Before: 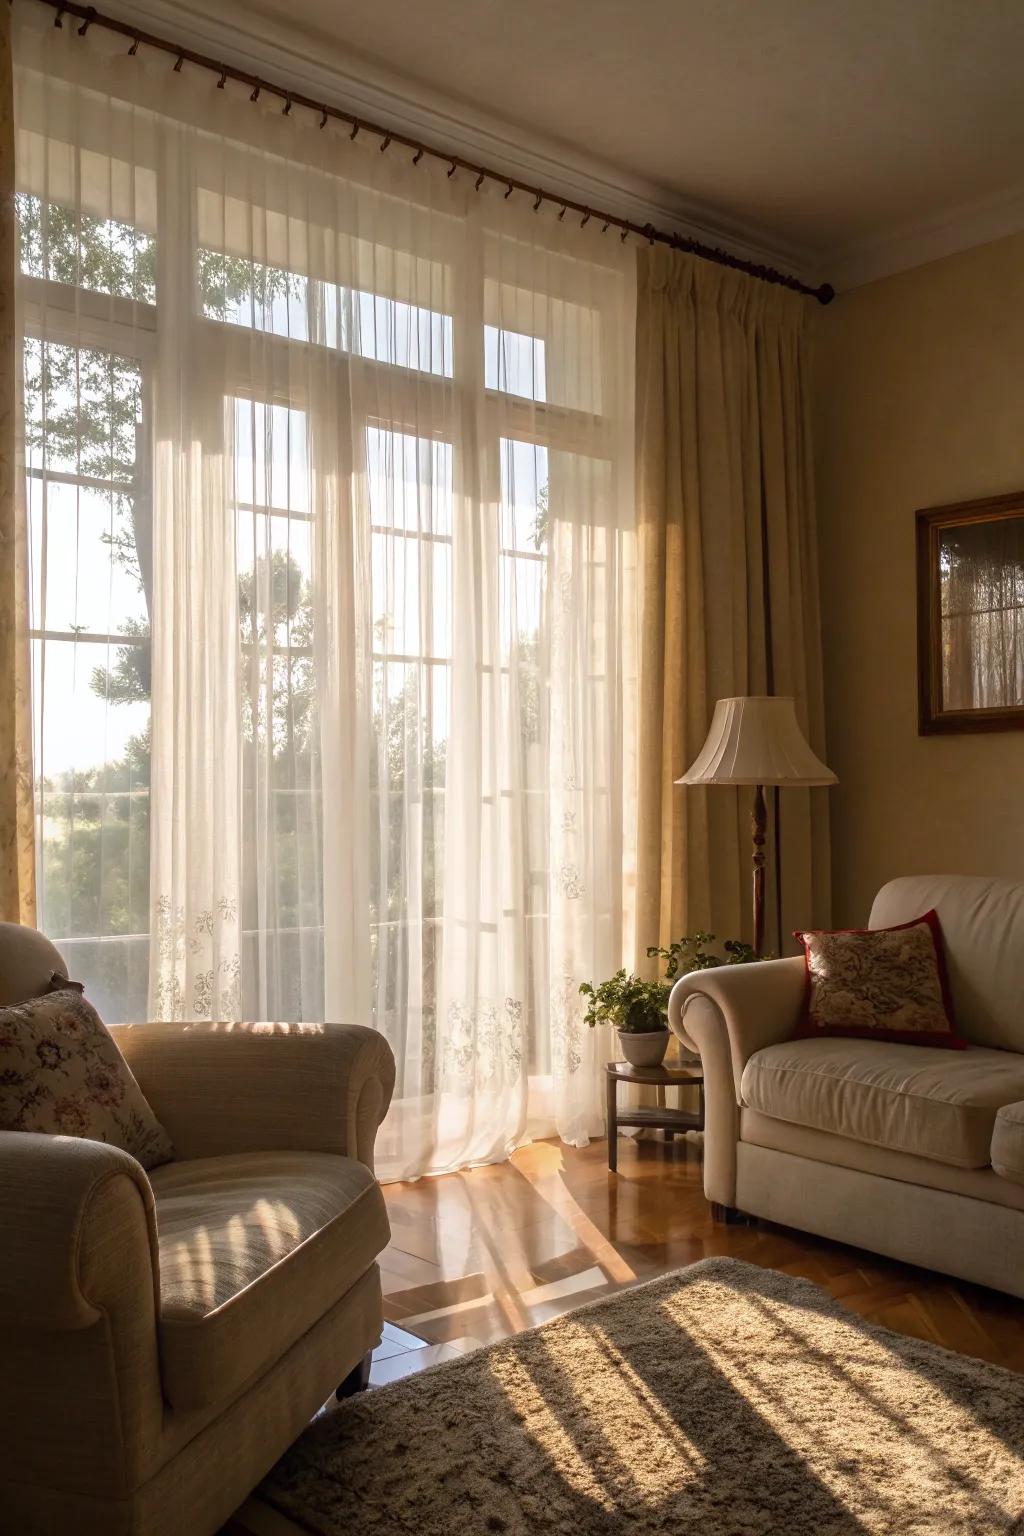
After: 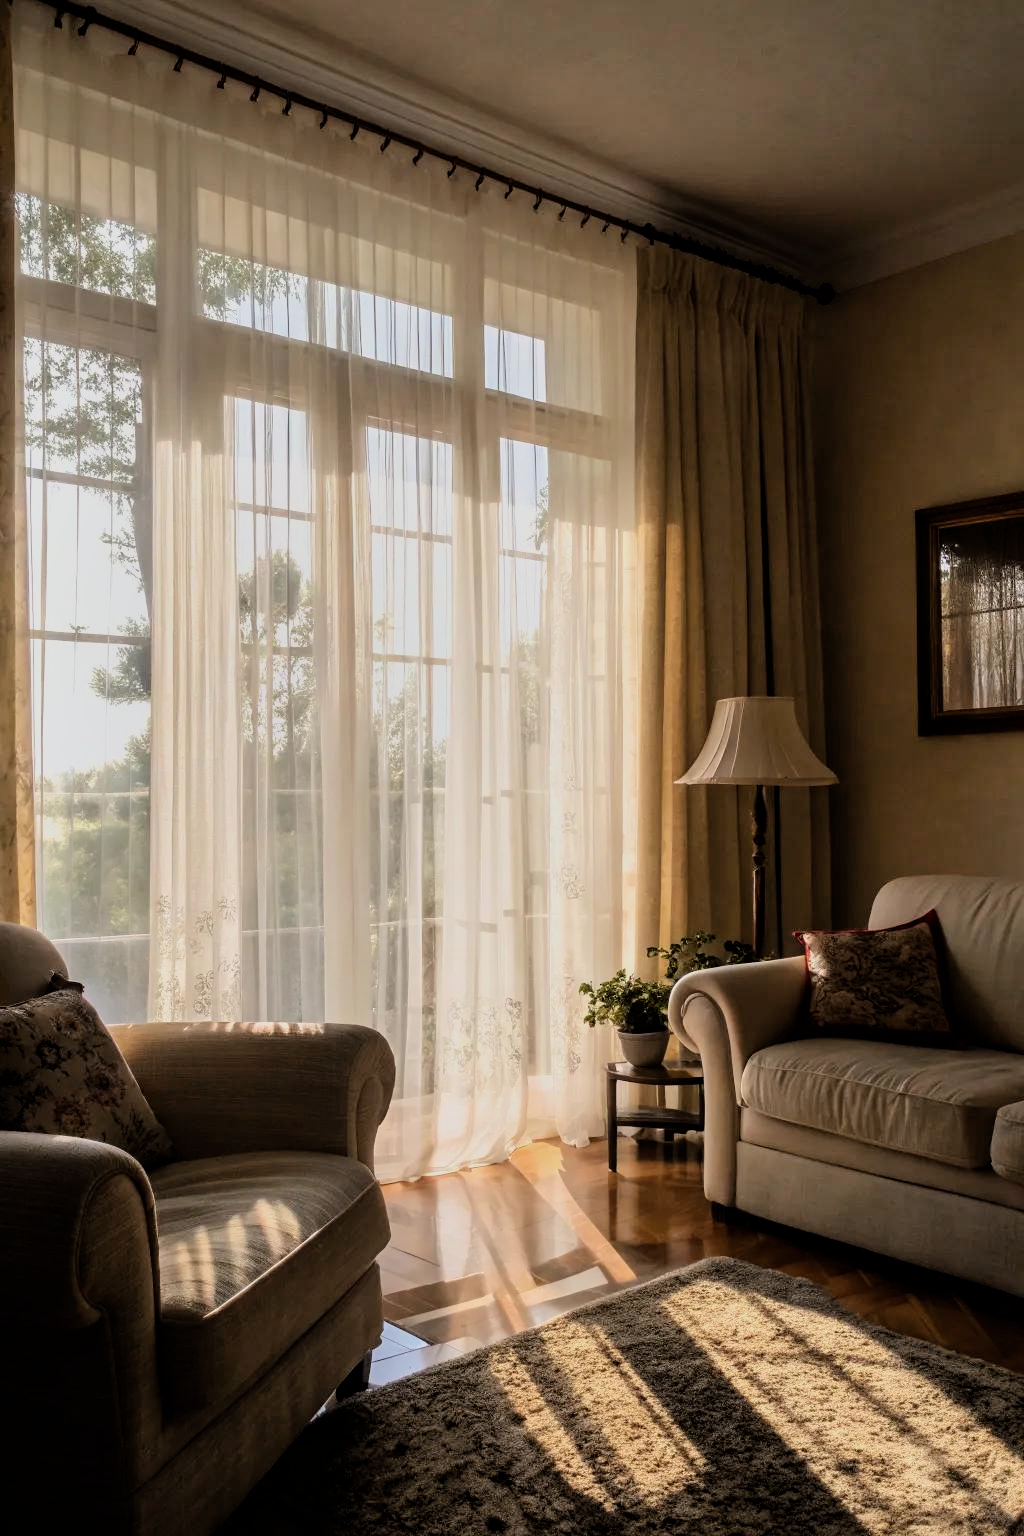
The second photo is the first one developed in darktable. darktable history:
shadows and highlights: shadows 22.29, highlights -48.45, soften with gaussian
filmic rgb: black relative exposure -5.12 EV, white relative exposure 3.98 EV, hardness 2.88, contrast 1.298, color science v6 (2022)
